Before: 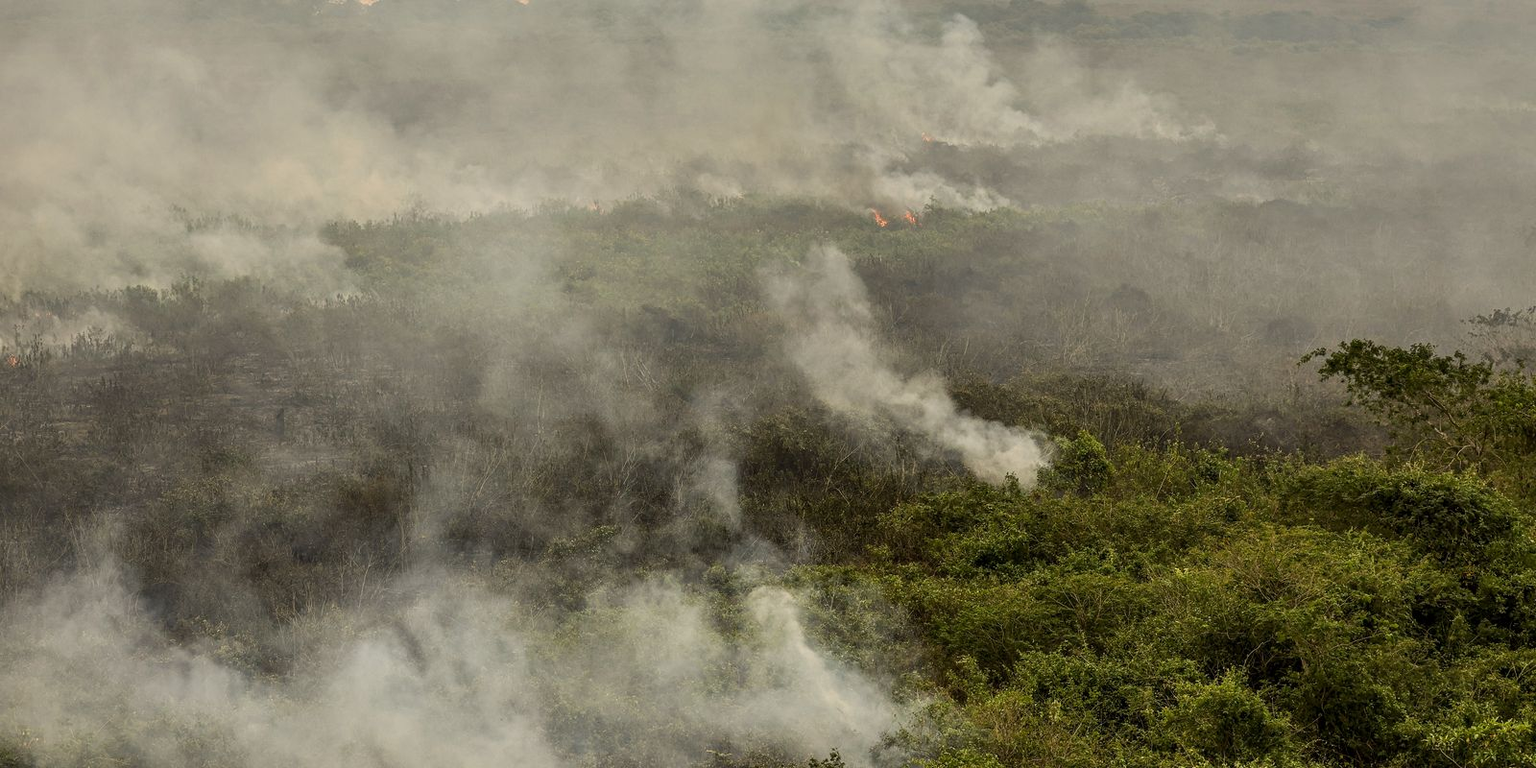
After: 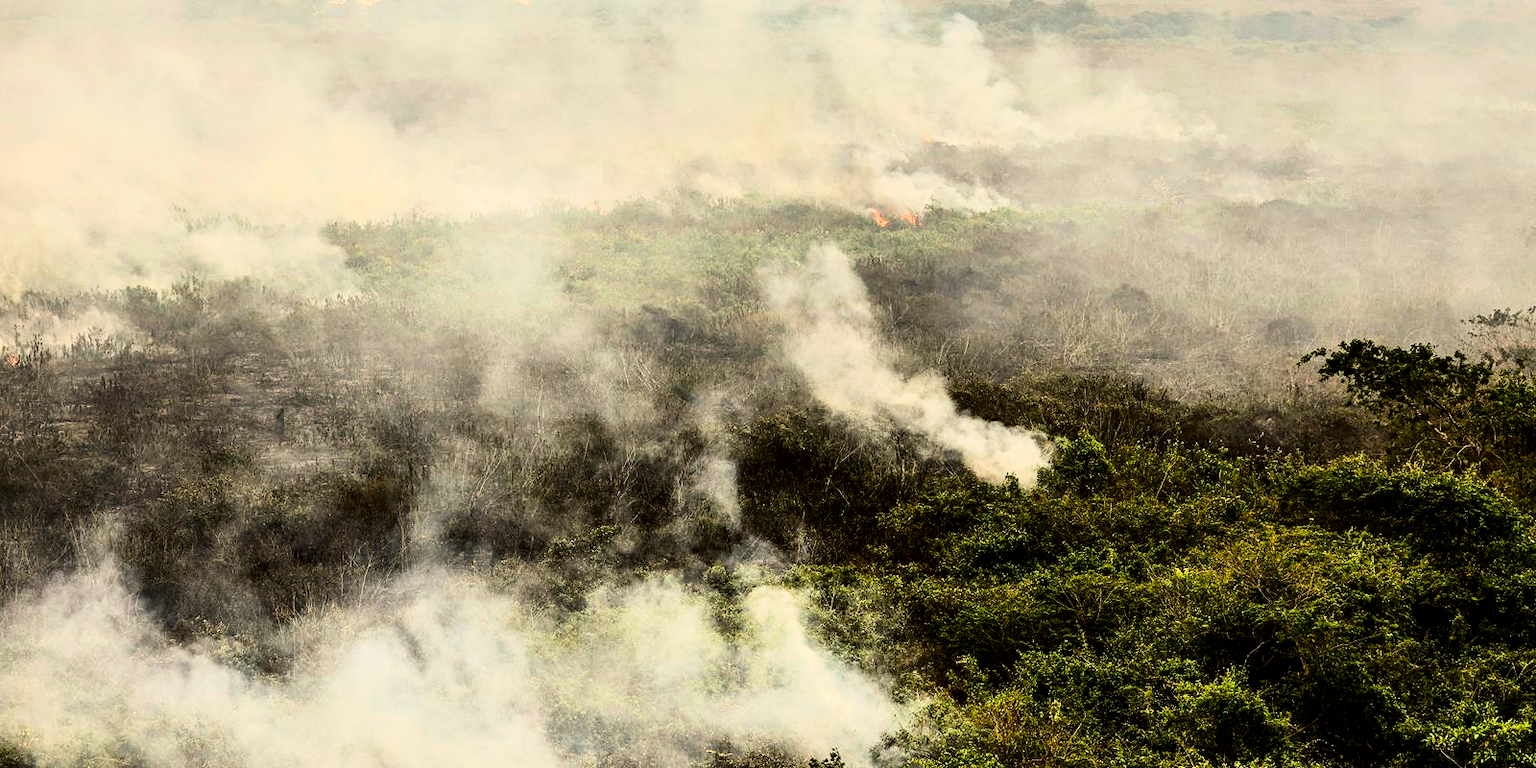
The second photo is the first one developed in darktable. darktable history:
contrast brightness saturation: brightness -0.2, saturation 0.08
rgb curve: curves: ch0 [(0, 0) (0.21, 0.15) (0.24, 0.21) (0.5, 0.75) (0.75, 0.96) (0.89, 0.99) (1, 1)]; ch1 [(0, 0.02) (0.21, 0.13) (0.25, 0.2) (0.5, 0.67) (0.75, 0.9) (0.89, 0.97) (1, 1)]; ch2 [(0, 0.02) (0.21, 0.13) (0.25, 0.2) (0.5, 0.67) (0.75, 0.9) (0.89, 0.97) (1, 1)], compensate middle gray true
